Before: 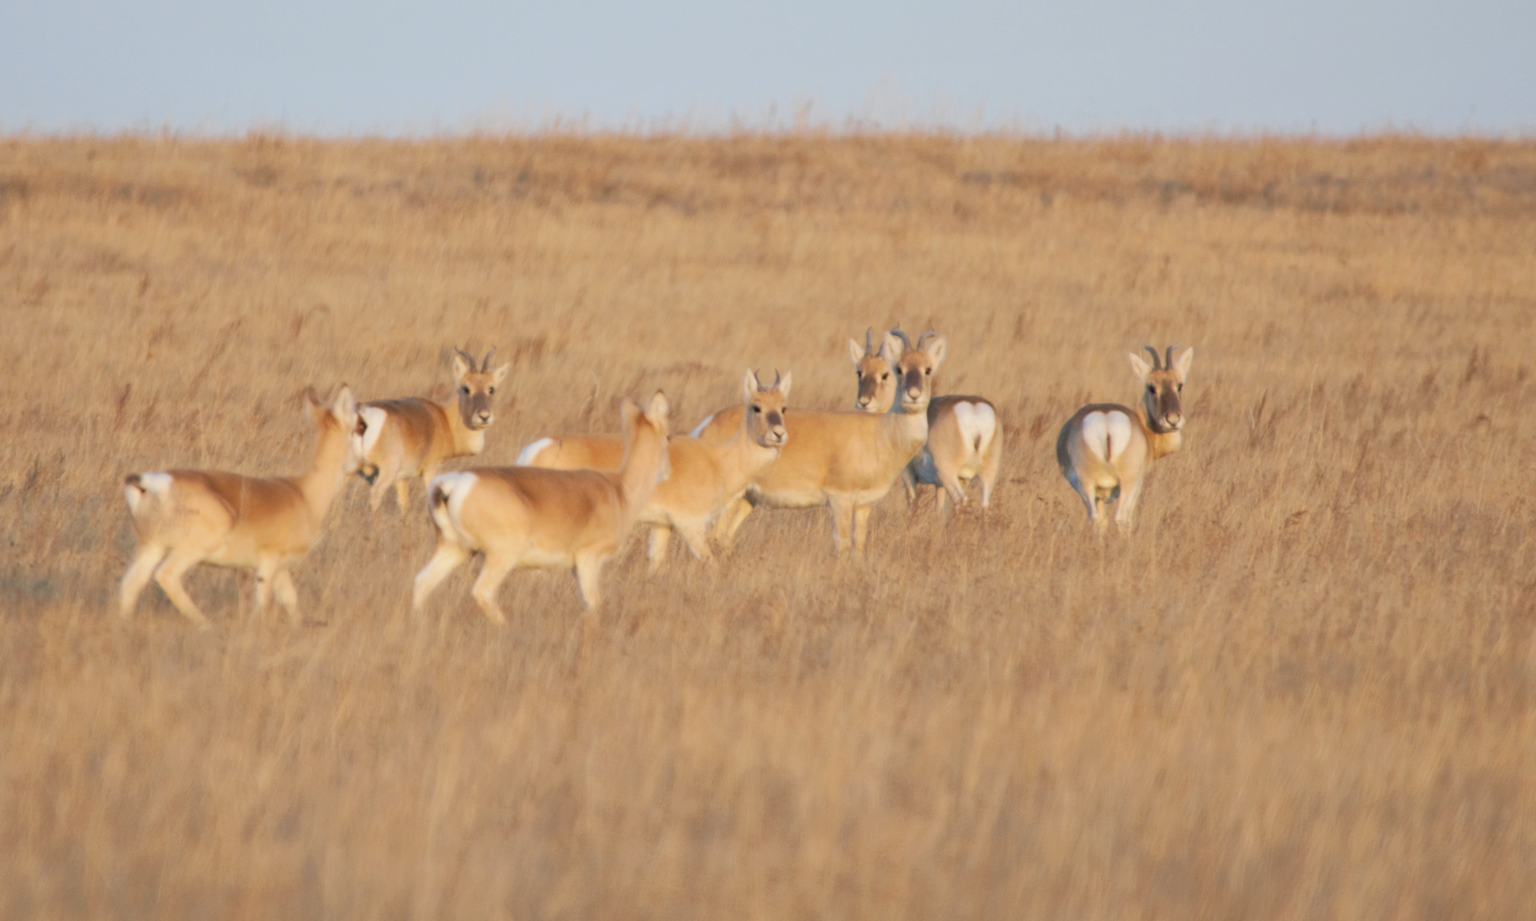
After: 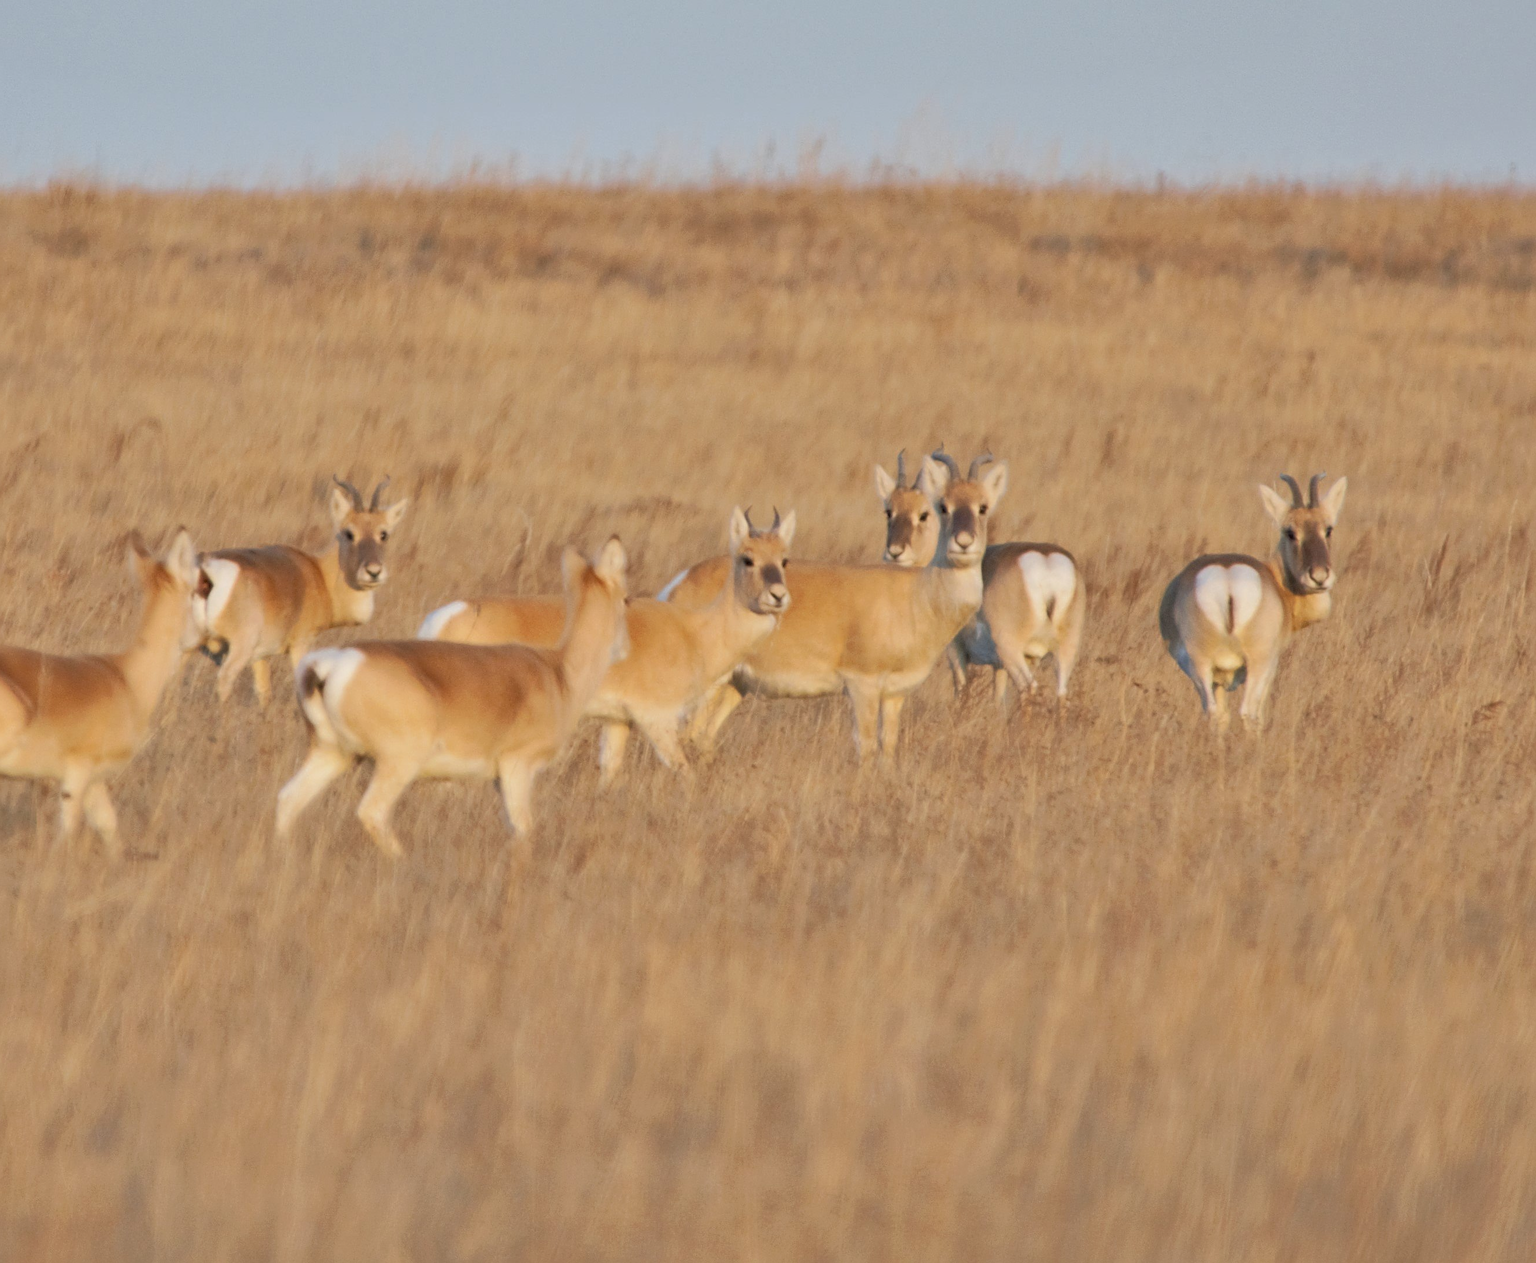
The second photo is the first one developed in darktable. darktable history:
sharpen: radius 2.535, amount 0.627
shadows and highlights: low approximation 0.01, soften with gaussian
crop: left 13.824%, top 0%, right 13.321%
